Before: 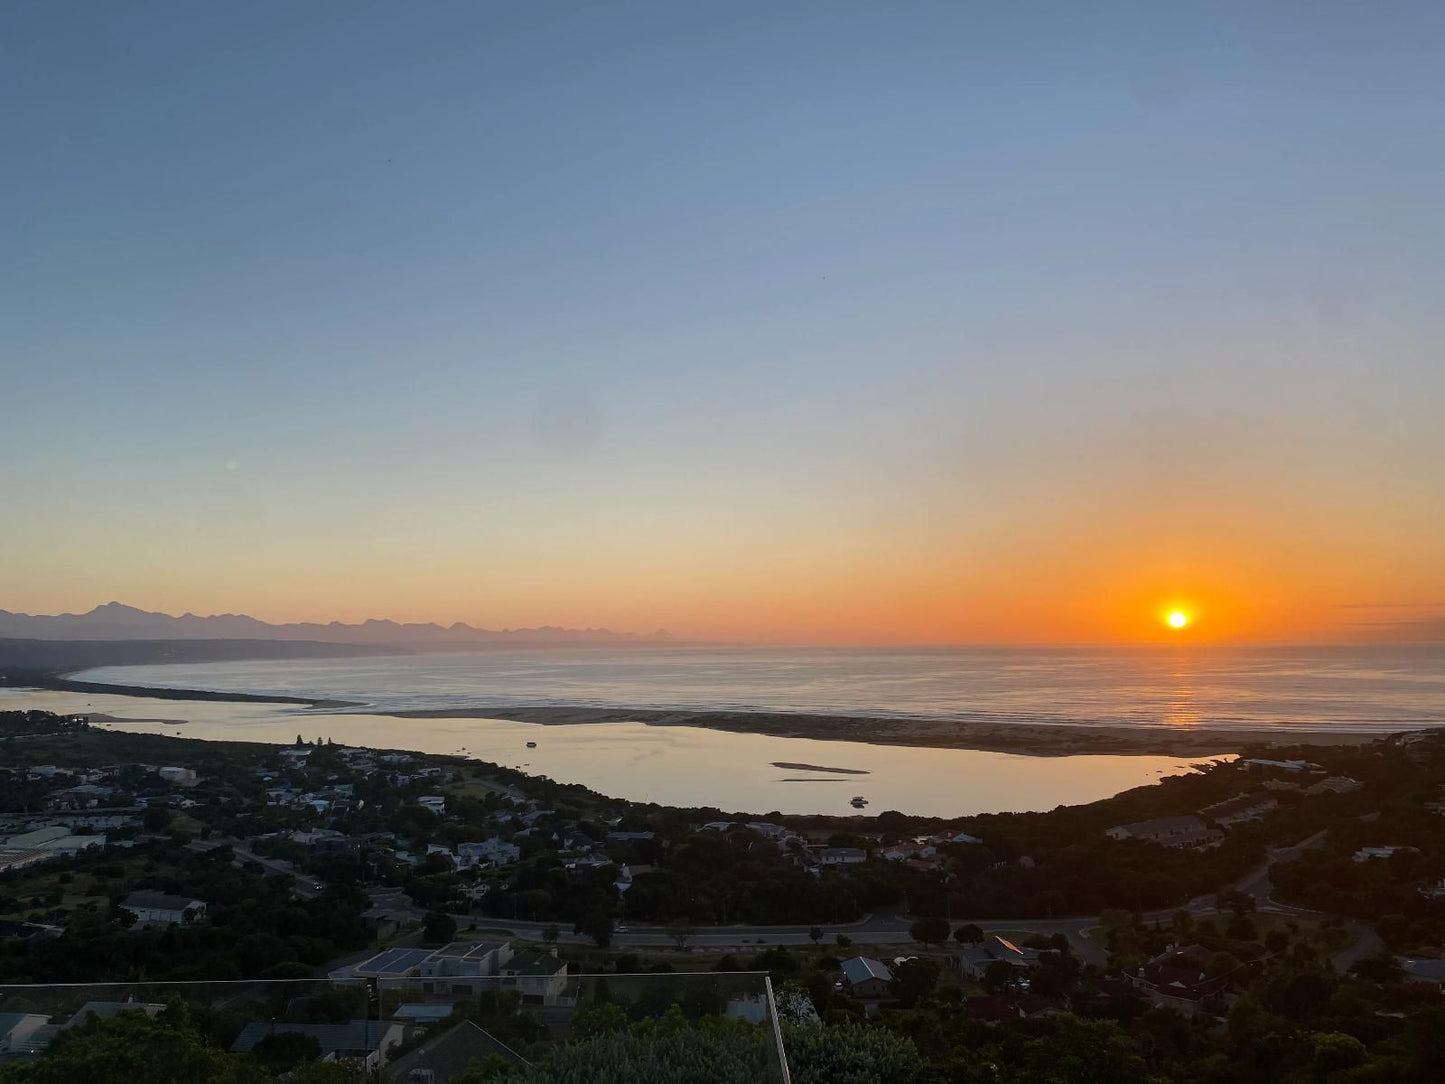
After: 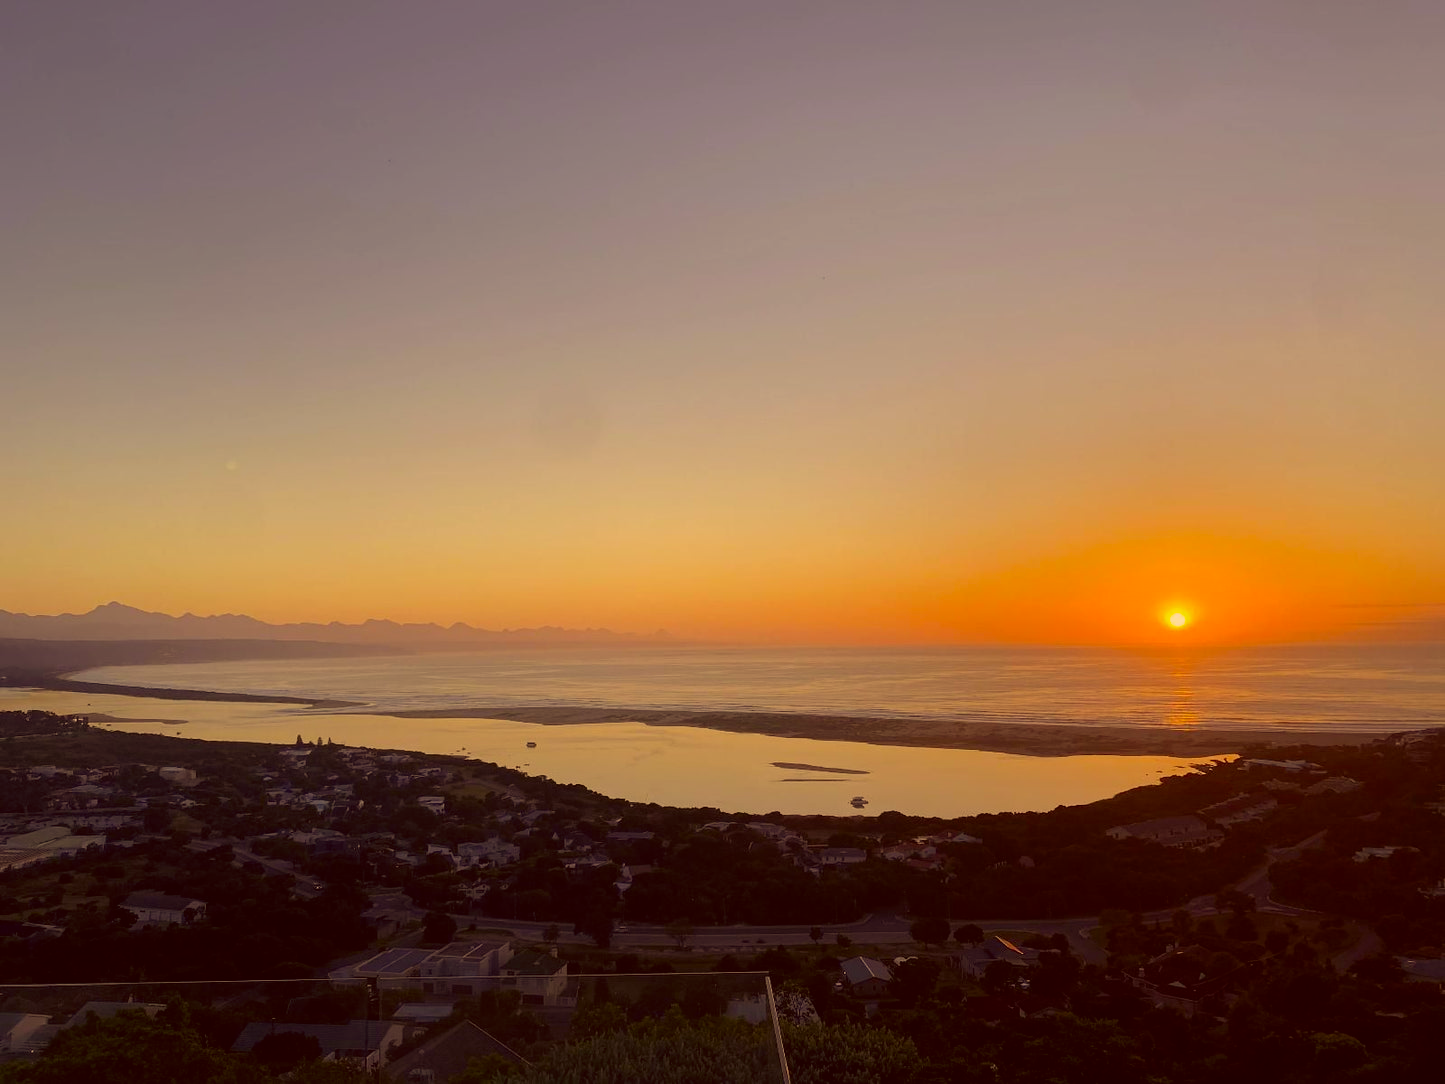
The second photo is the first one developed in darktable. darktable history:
contrast equalizer: y [[0.46, 0.454, 0.451, 0.451, 0.455, 0.46], [0.5 ×6], [0.5 ×6], [0 ×6], [0 ×6]]
exposure: black level correction 0.001, exposure -0.125 EV, compensate exposure bias true, compensate highlight preservation false
color correction: highlights a* 10.02, highlights b* 39.32, shadows a* 14.07, shadows b* 3.6
